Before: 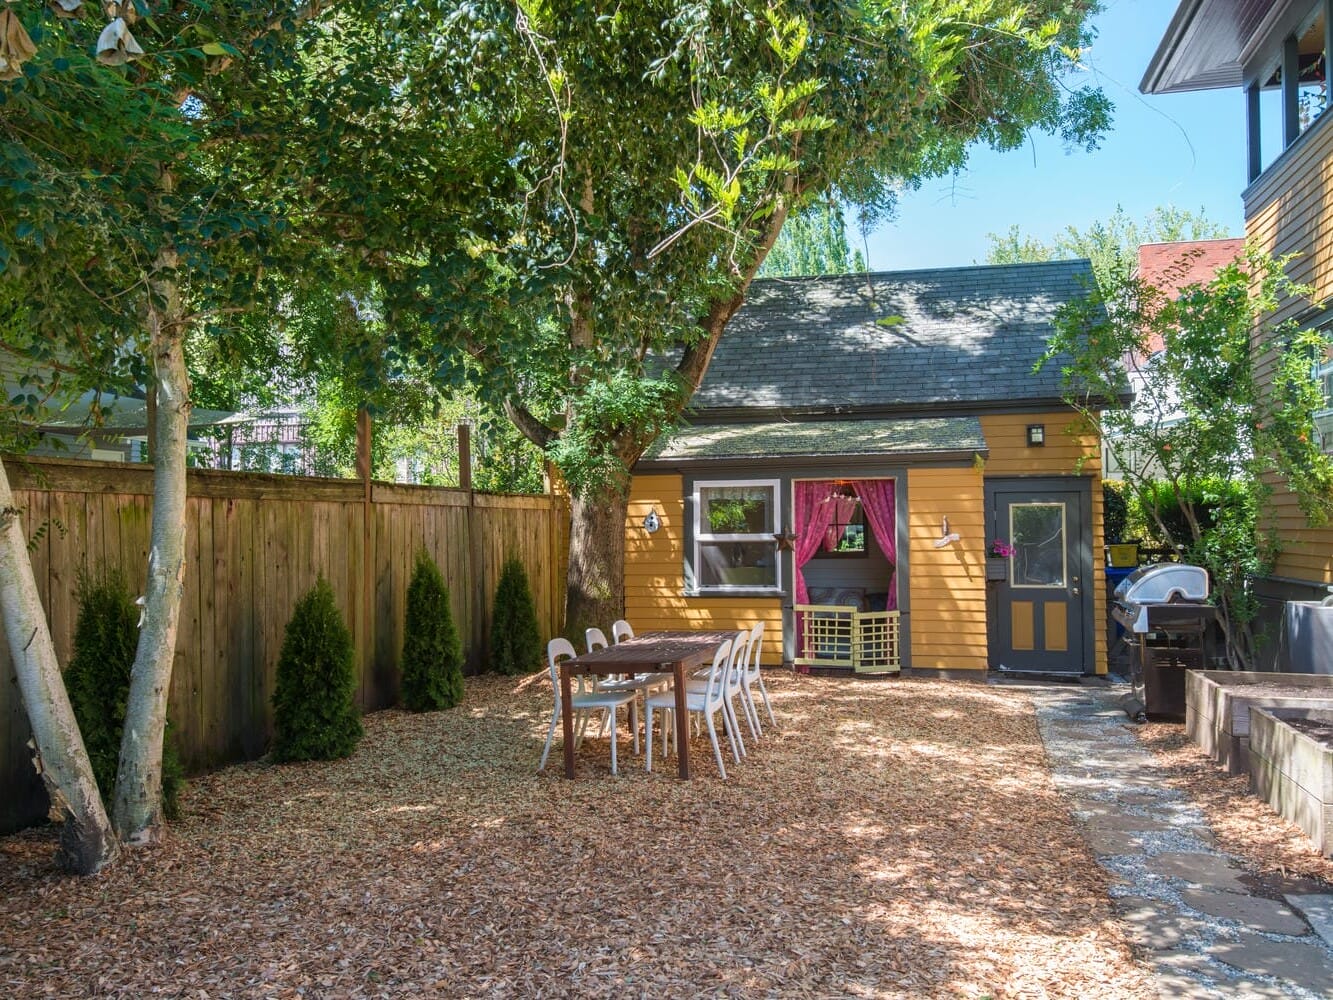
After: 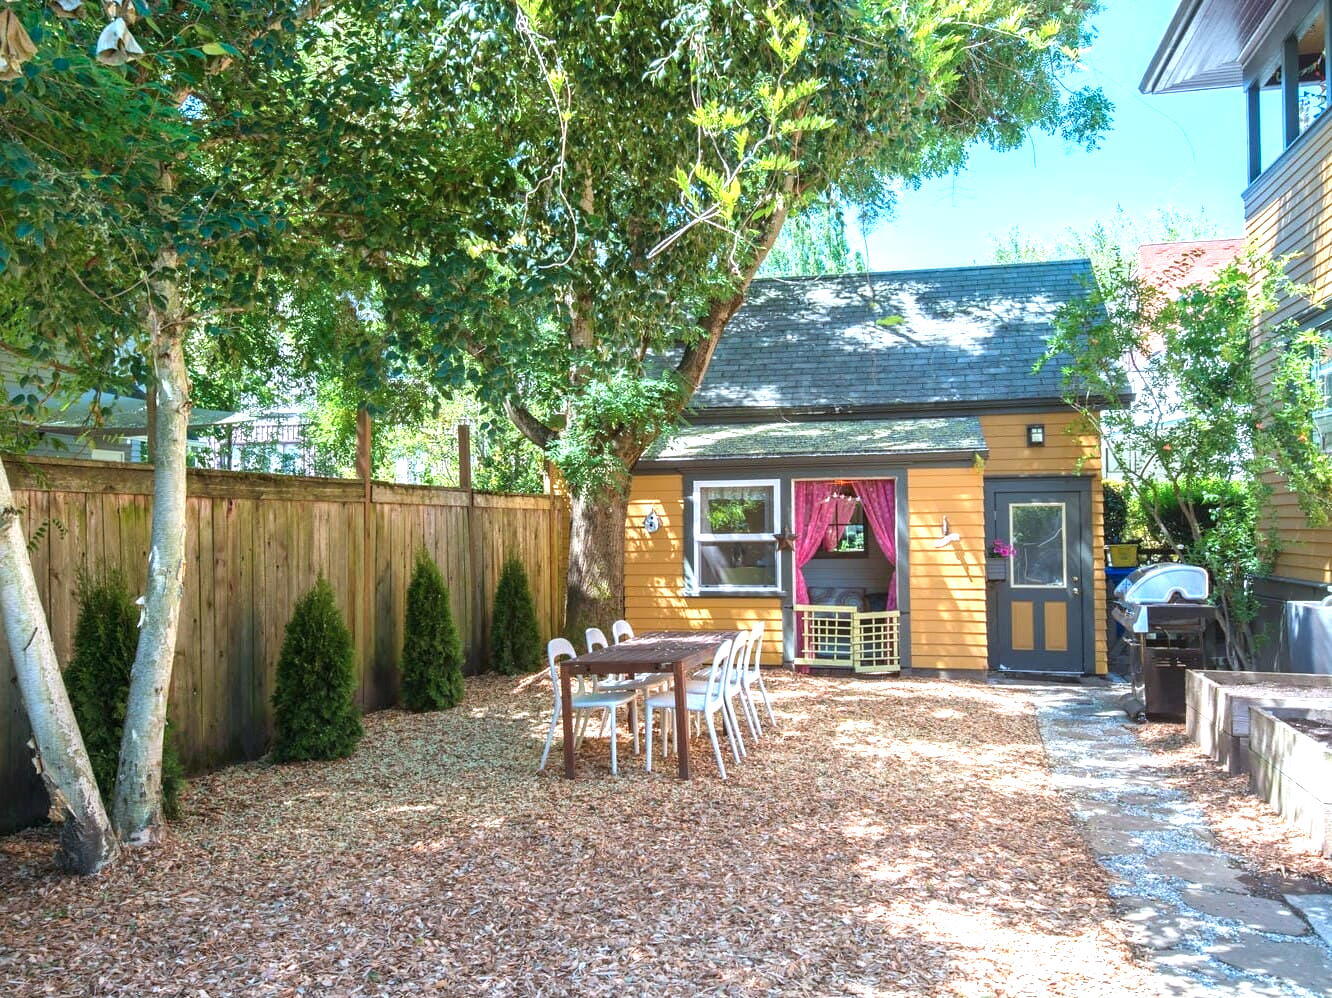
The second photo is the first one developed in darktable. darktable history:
color correction: highlights a* -4.18, highlights b* -10.81
crop: top 0.05%, bottom 0.098%
exposure: black level correction 0, exposure 0.95 EV, compensate exposure bias true, compensate highlight preservation false
